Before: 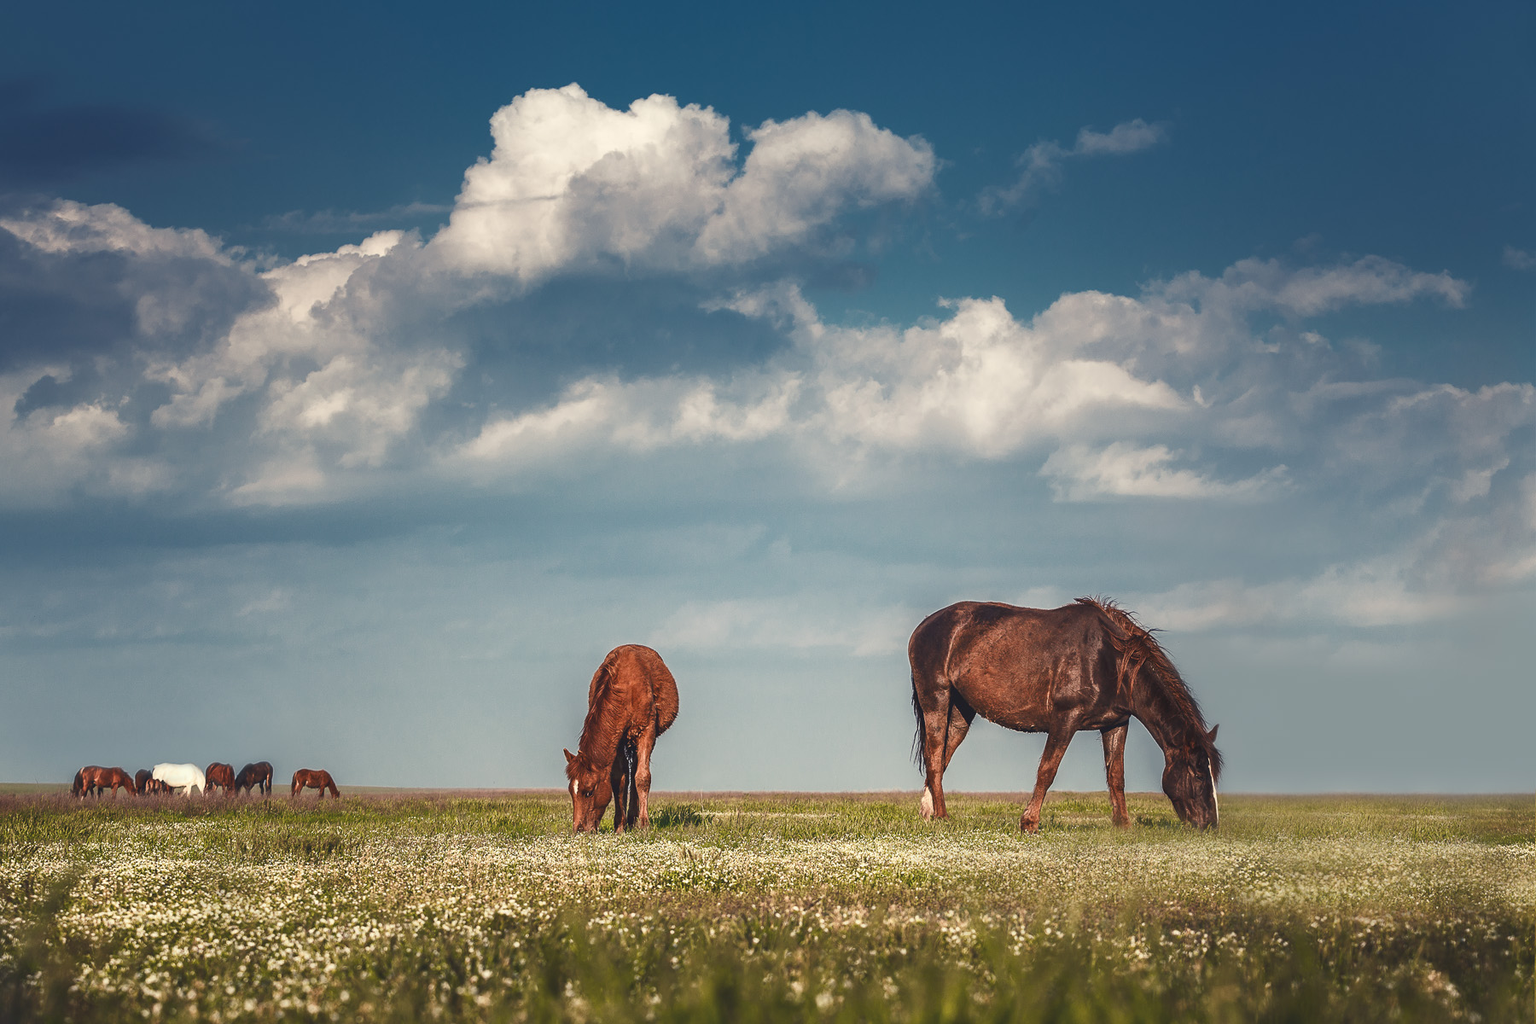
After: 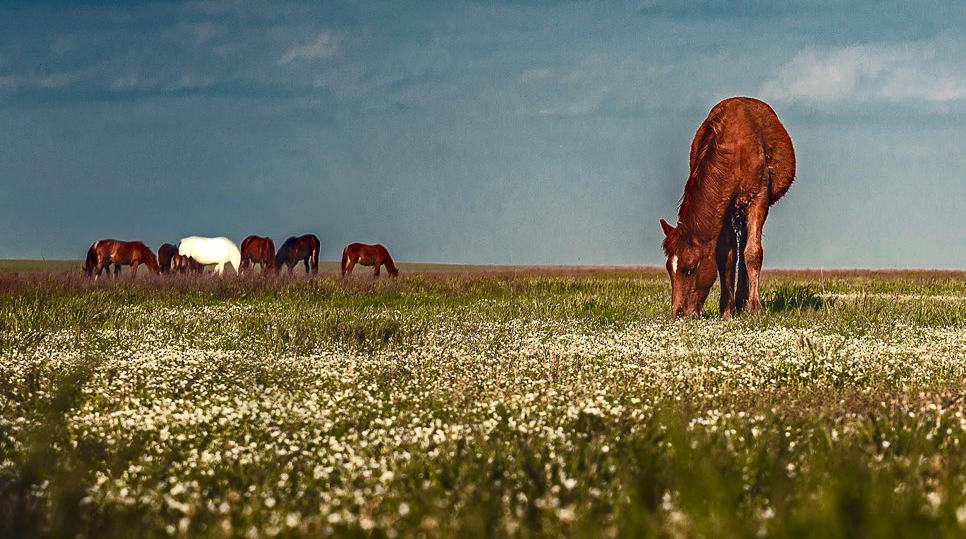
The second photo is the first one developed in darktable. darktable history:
crop and rotate: top 54.878%, right 46.308%, bottom 0.165%
tone curve: curves: ch0 [(0, 0) (0.003, 0.002) (0.011, 0.009) (0.025, 0.022) (0.044, 0.041) (0.069, 0.059) (0.1, 0.082) (0.136, 0.106) (0.177, 0.138) (0.224, 0.179) (0.277, 0.226) (0.335, 0.28) (0.399, 0.342) (0.468, 0.413) (0.543, 0.493) (0.623, 0.591) (0.709, 0.699) (0.801, 0.804) (0.898, 0.899) (1, 1)], color space Lab, independent channels, preserve colors none
haze removal: strength 0.526, distance 0.922, compatibility mode true, adaptive false
